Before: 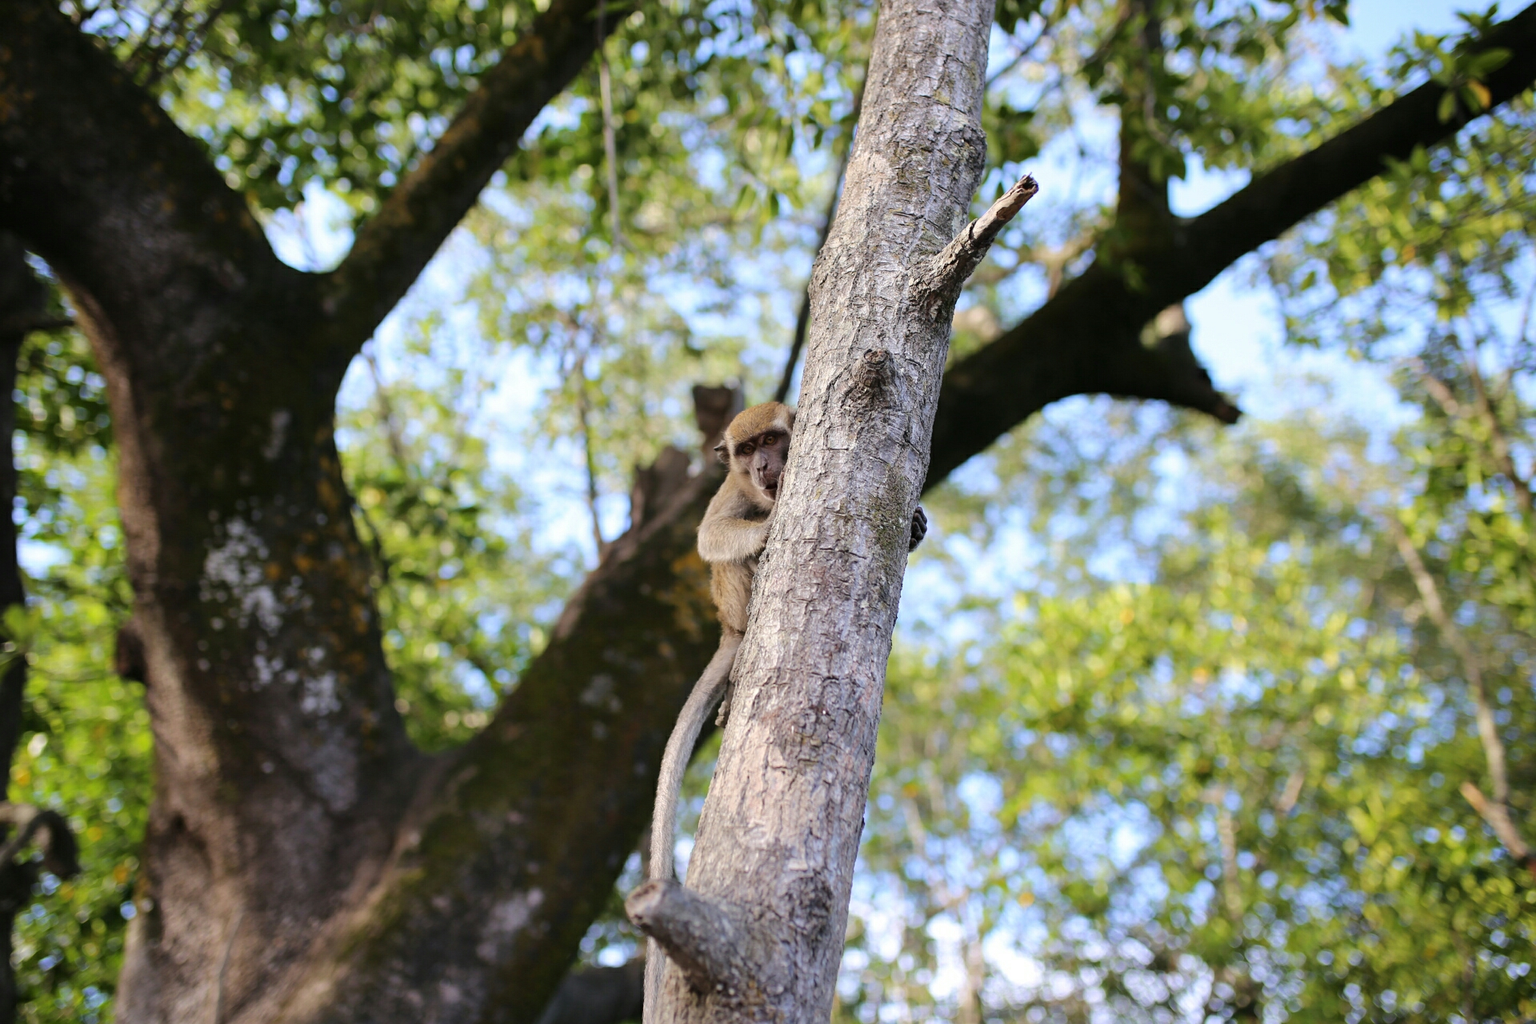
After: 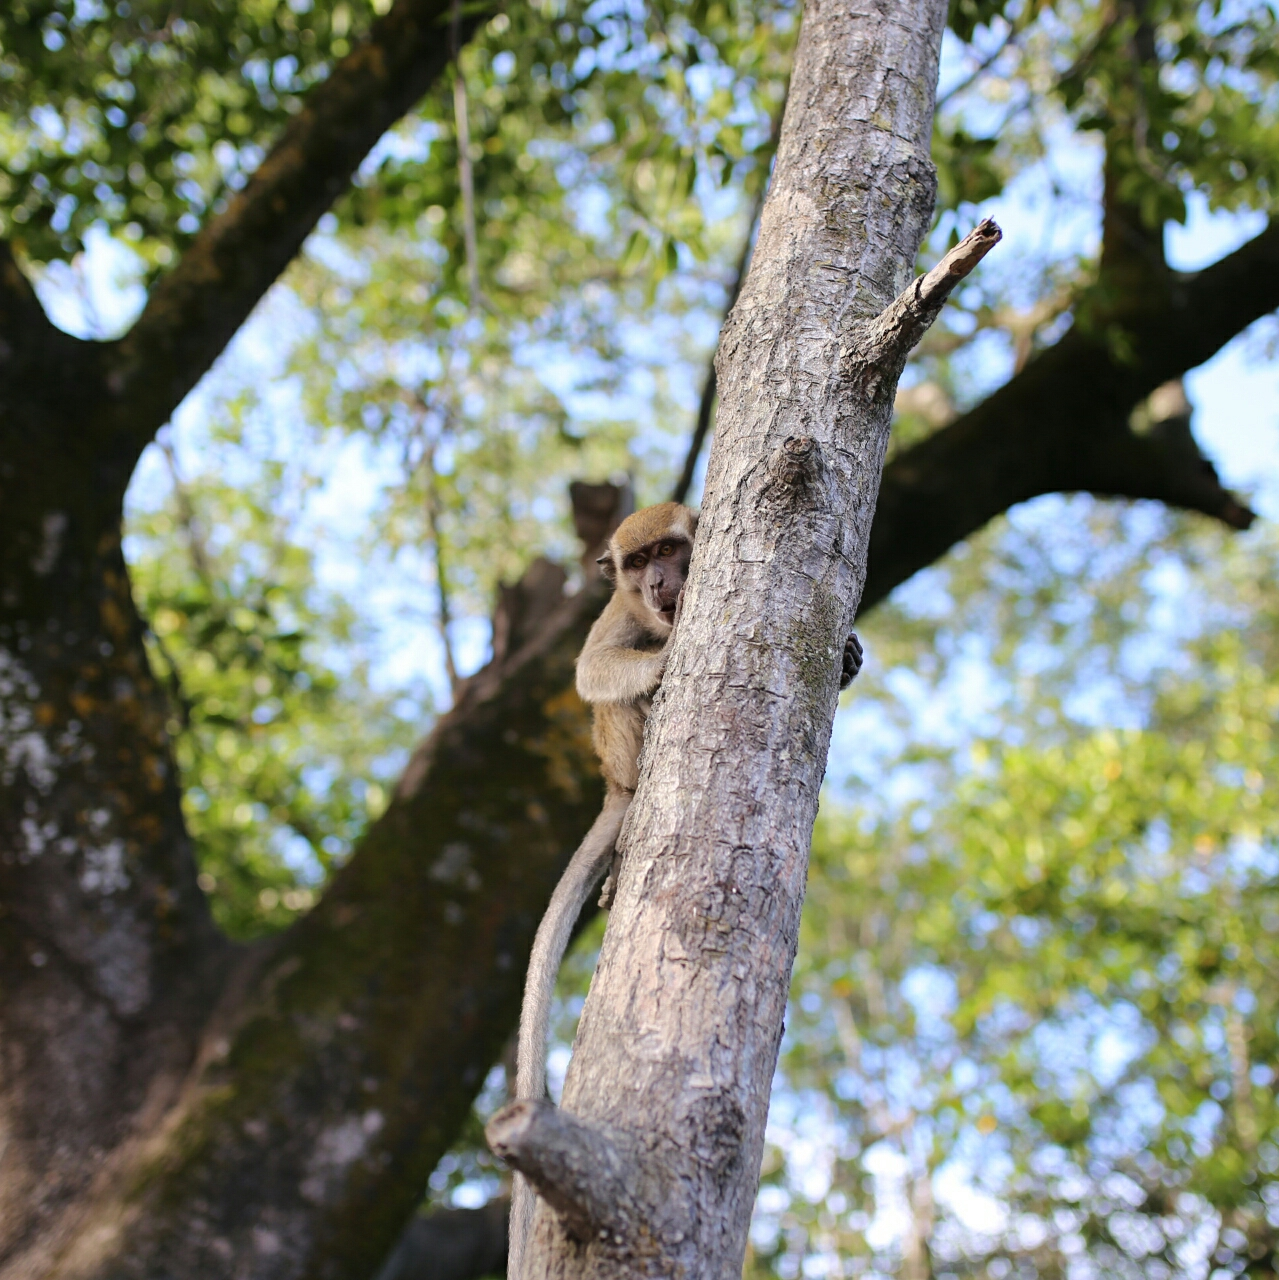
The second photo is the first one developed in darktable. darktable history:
crop and rotate: left 15.456%, right 17.88%
